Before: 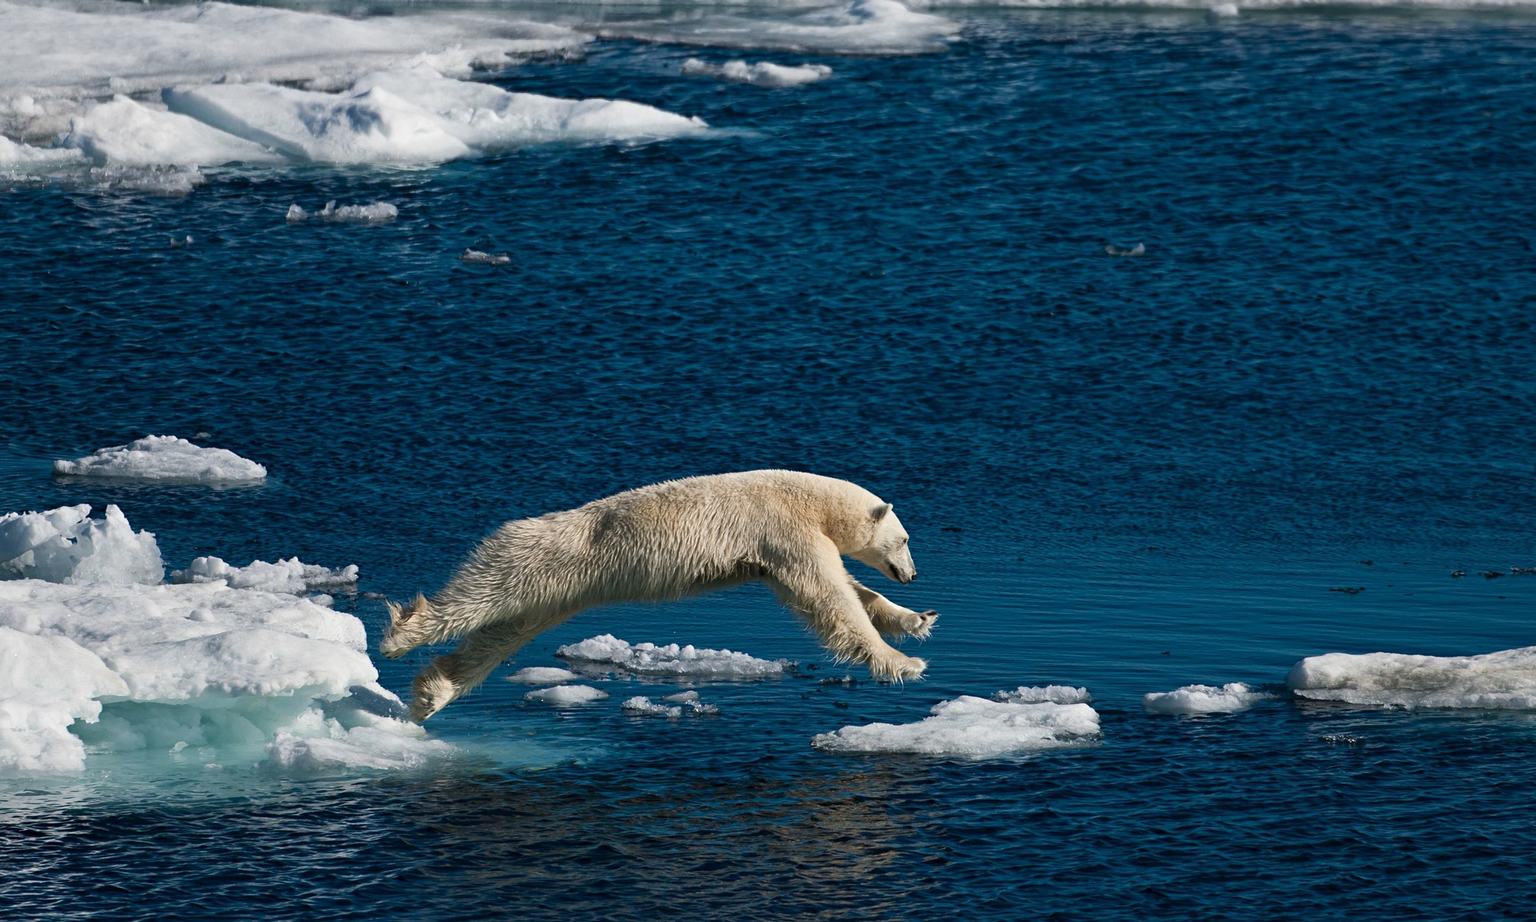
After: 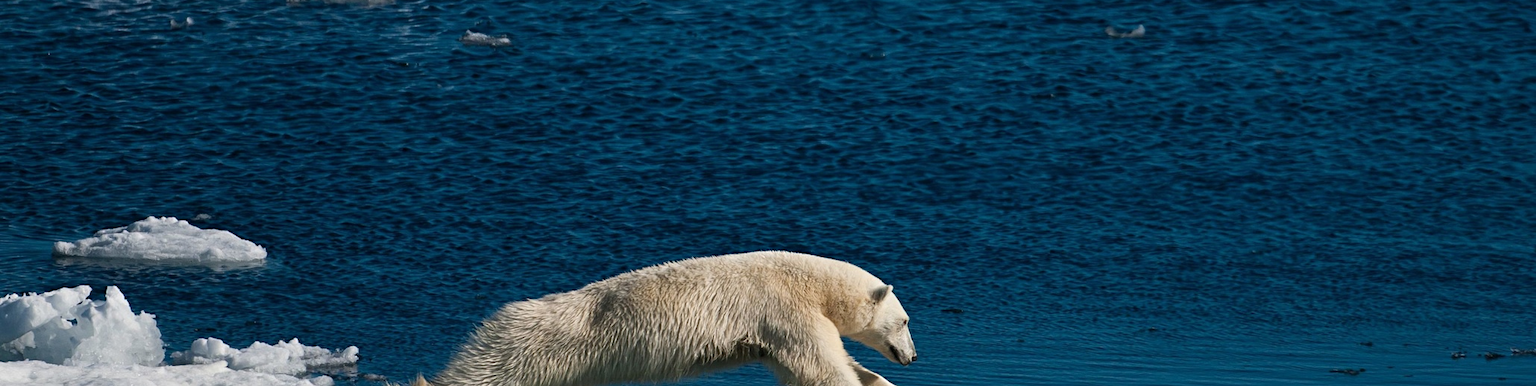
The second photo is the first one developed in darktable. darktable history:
crop and rotate: top 23.737%, bottom 34.241%
